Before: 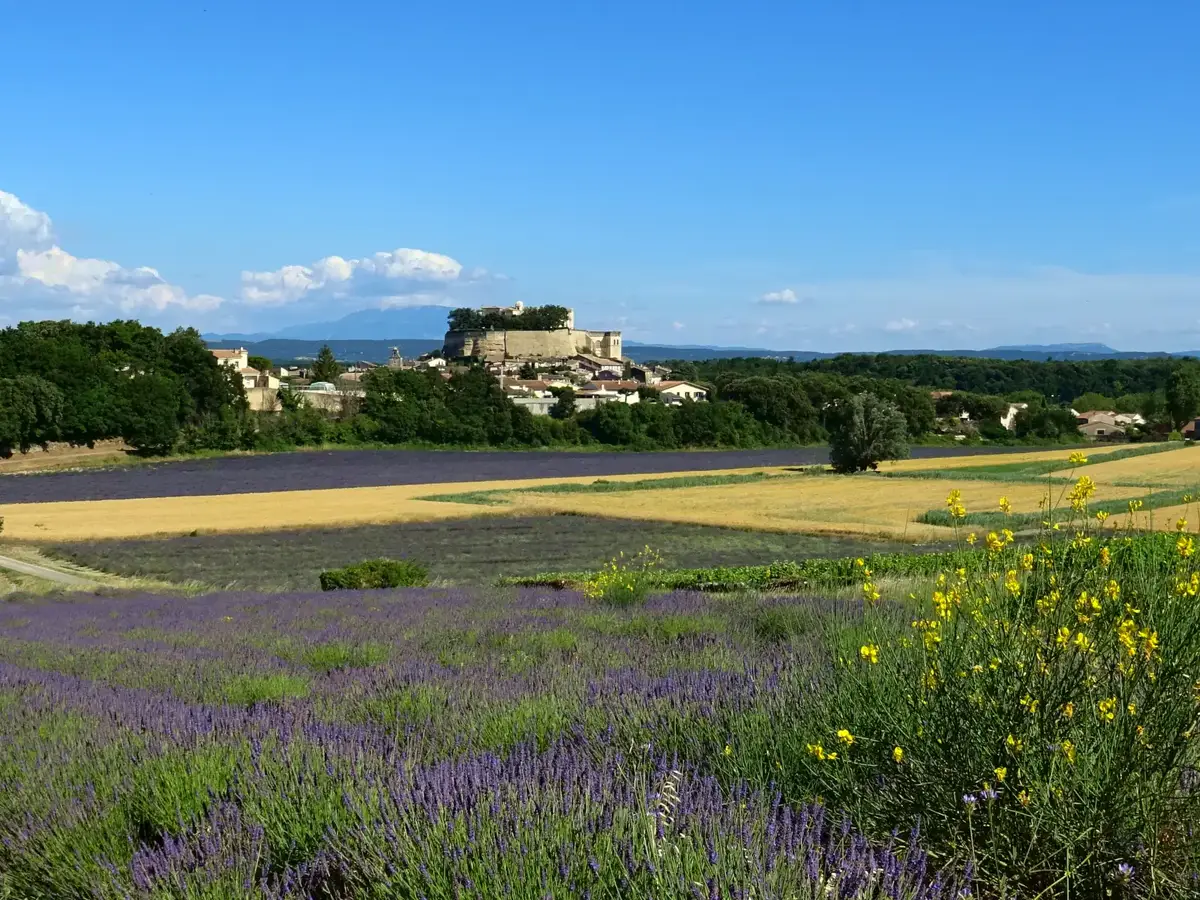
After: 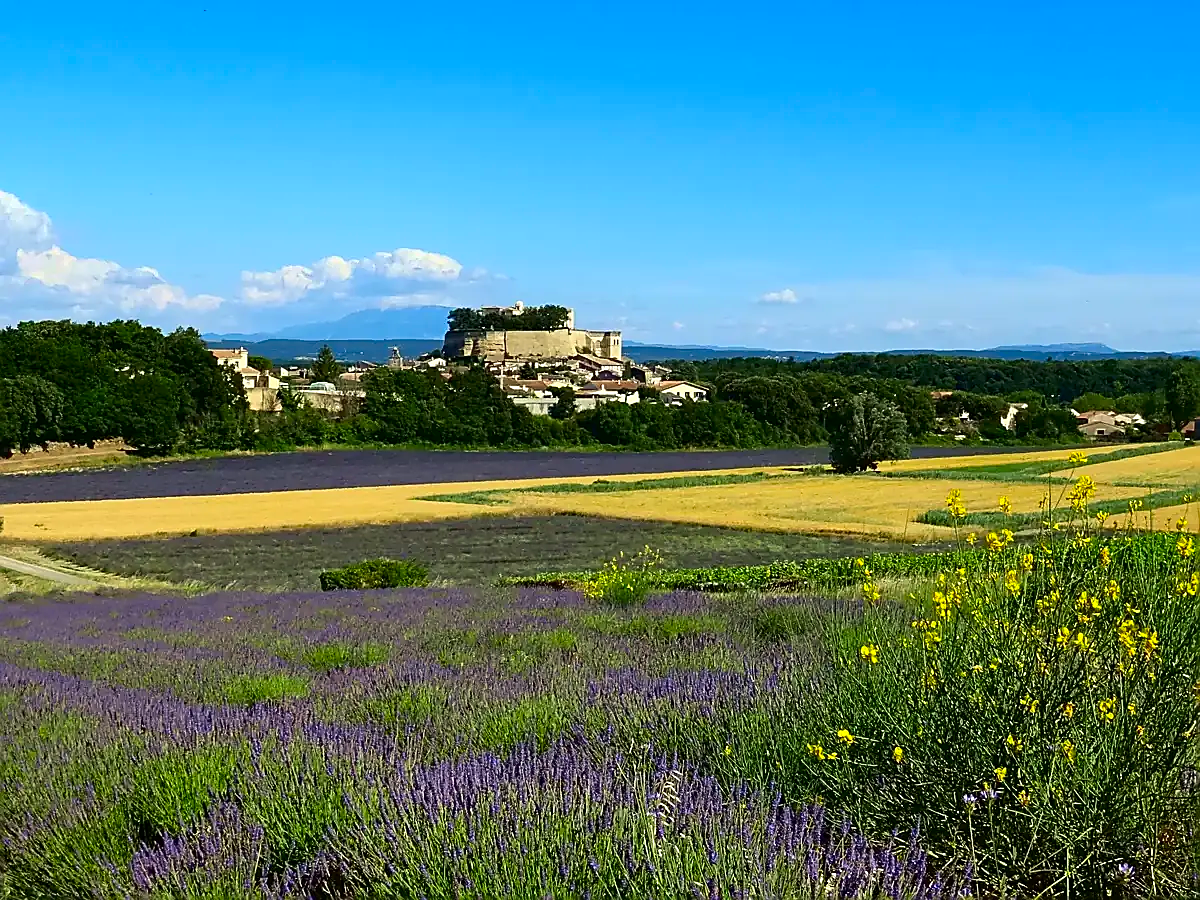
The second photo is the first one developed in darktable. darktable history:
contrast brightness saturation: contrast 0.155, saturation 0.326
sharpen: radius 1.427, amount 1.265, threshold 0.811
color correction: highlights b* 3.05
